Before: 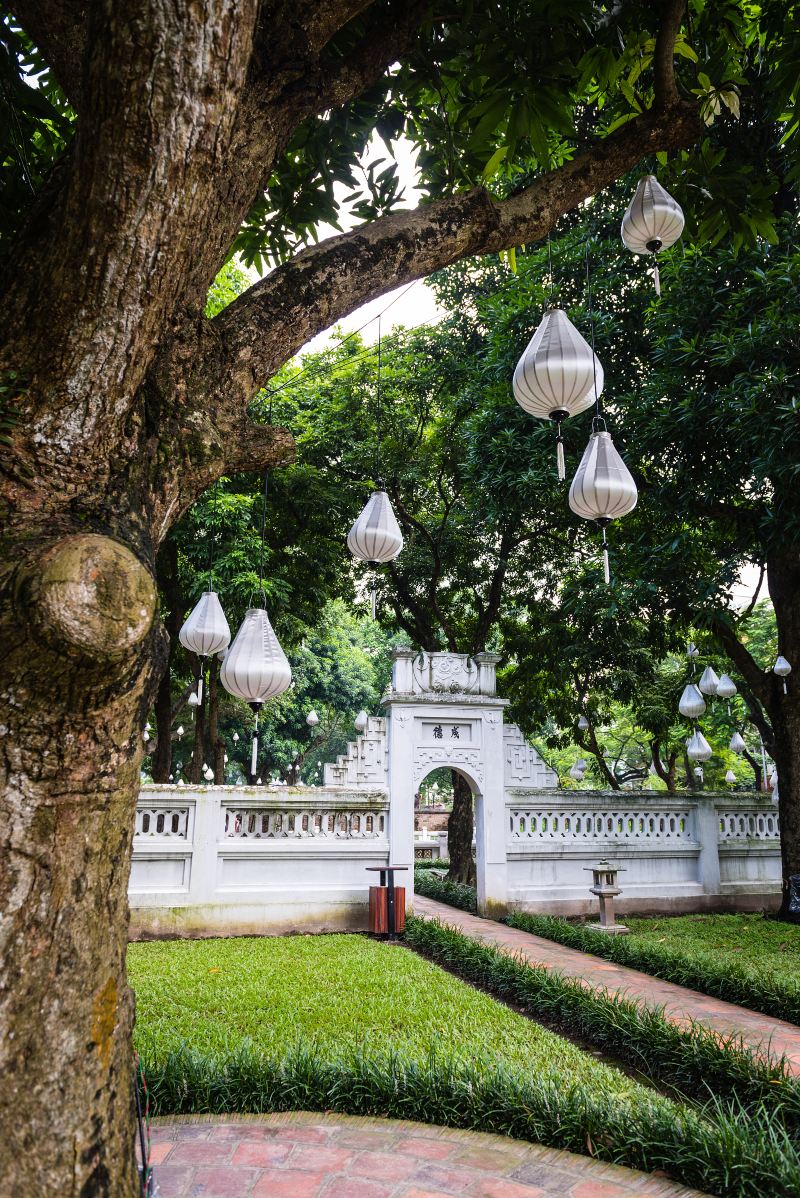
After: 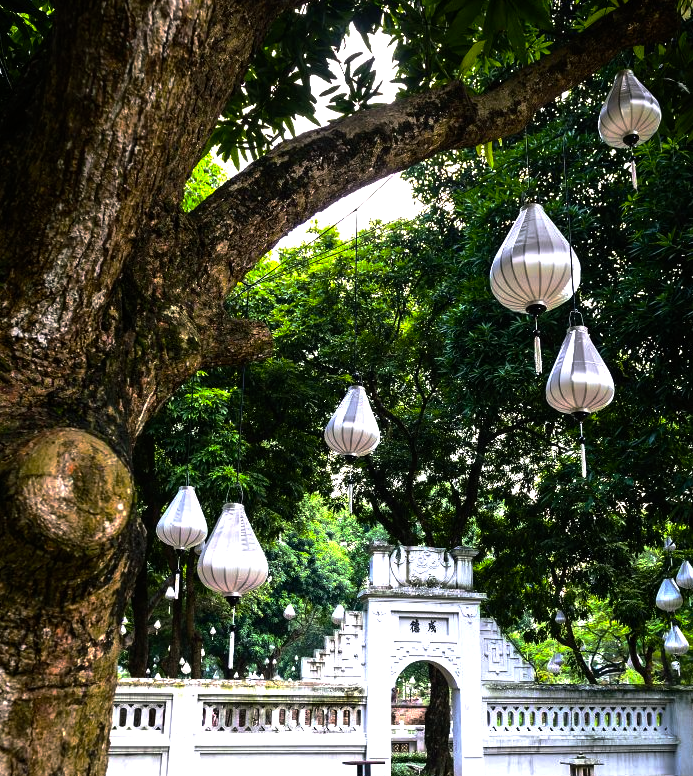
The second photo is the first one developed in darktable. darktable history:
color balance rgb: shadows lift › chroma 2.055%, shadows lift › hue 136.9°, perceptual saturation grading › global saturation 19.355%, global vibrance 20%
crop: left 2.945%, top 8.873%, right 9.645%, bottom 26.317%
tone equalizer: -8 EV -0.788 EV, -7 EV -0.667 EV, -6 EV -0.573 EV, -5 EV -0.386 EV, -3 EV 0.377 EV, -2 EV 0.6 EV, -1 EV 0.69 EV, +0 EV 0.75 EV, edges refinement/feathering 500, mask exposure compensation -1.57 EV, preserve details no
base curve: curves: ch0 [(0, 0) (0.595, 0.418) (1, 1)], preserve colors none
